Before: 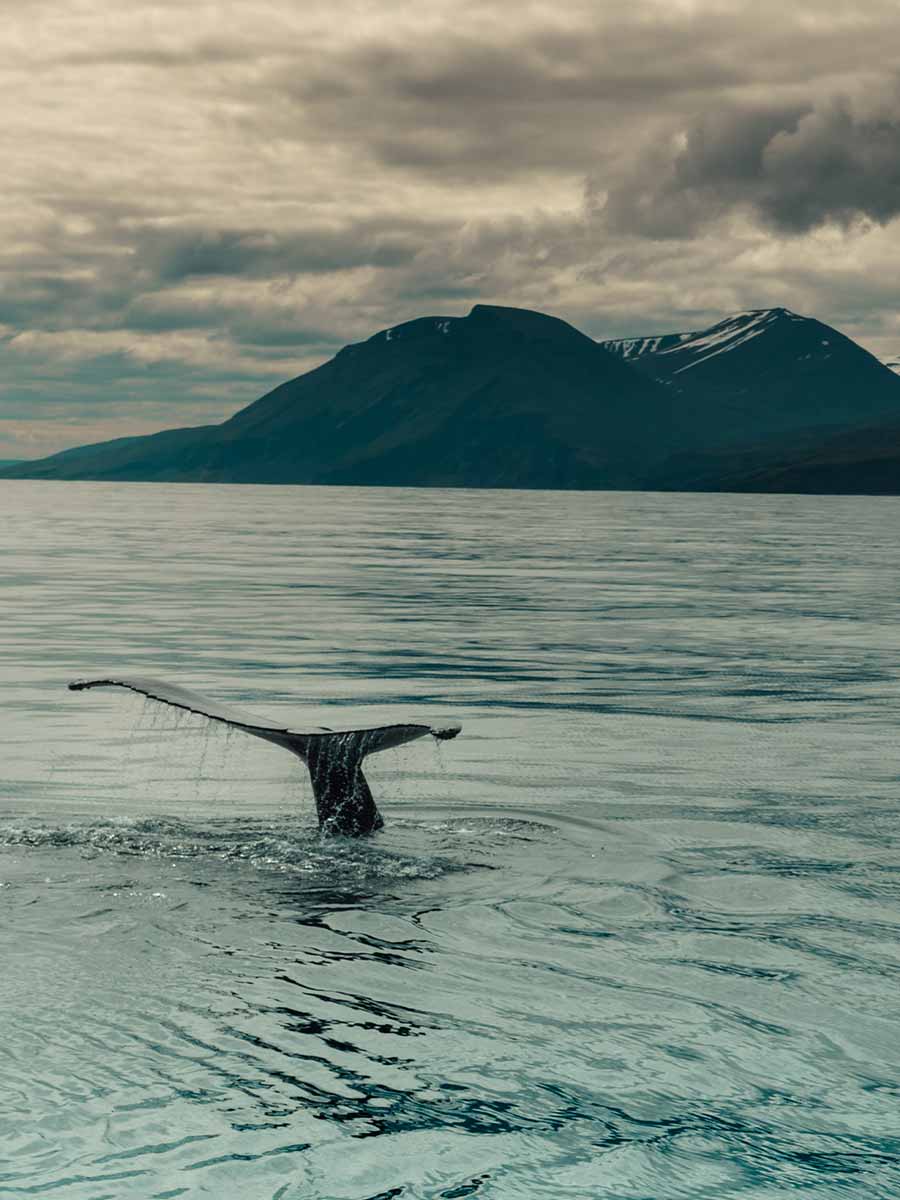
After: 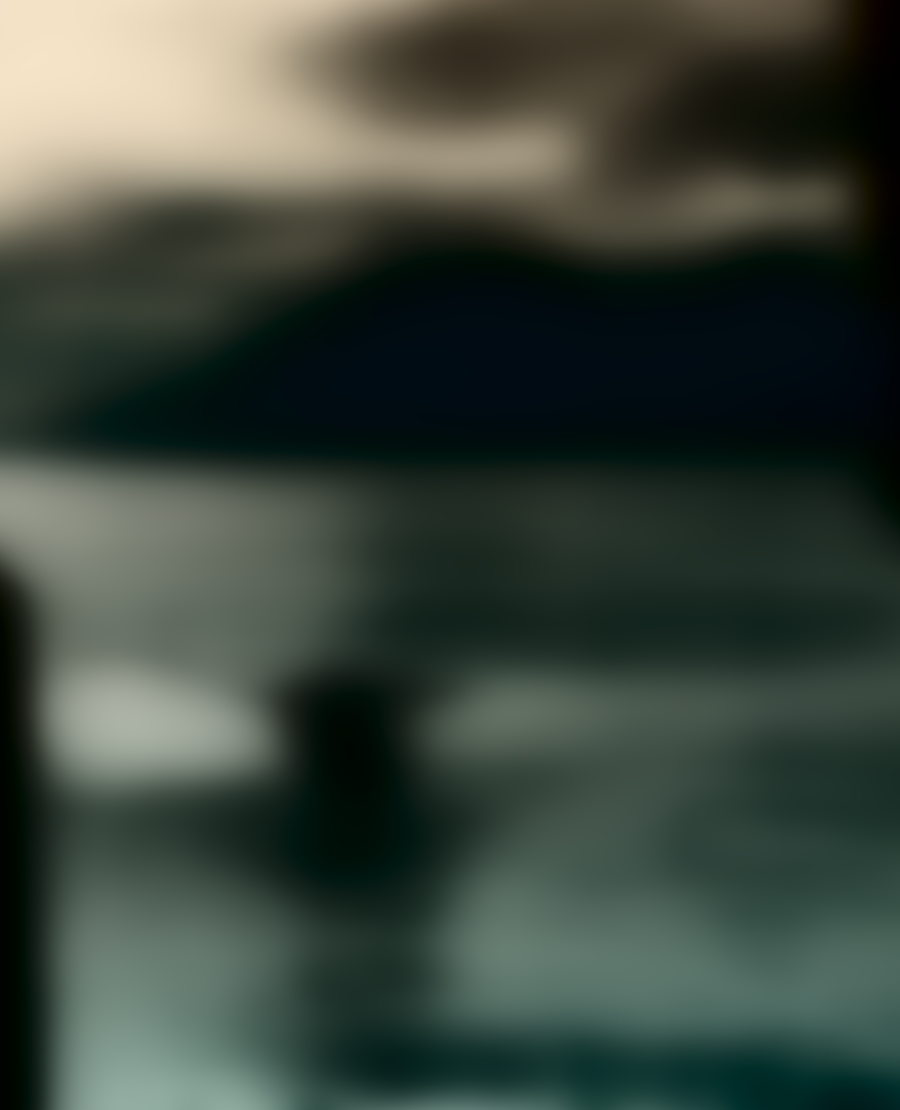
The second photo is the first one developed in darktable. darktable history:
vignetting: fall-off start 116.67%, fall-off radius 59.26%, brightness -0.31, saturation -0.056
rotate and perspective: rotation -2°, crop left 0.022, crop right 0.978, crop top 0.049, crop bottom 0.951
contrast brightness saturation: contrast 0.32, brightness -0.08, saturation 0.17
lowpass: radius 31.92, contrast 1.72, brightness -0.98, saturation 0.94
